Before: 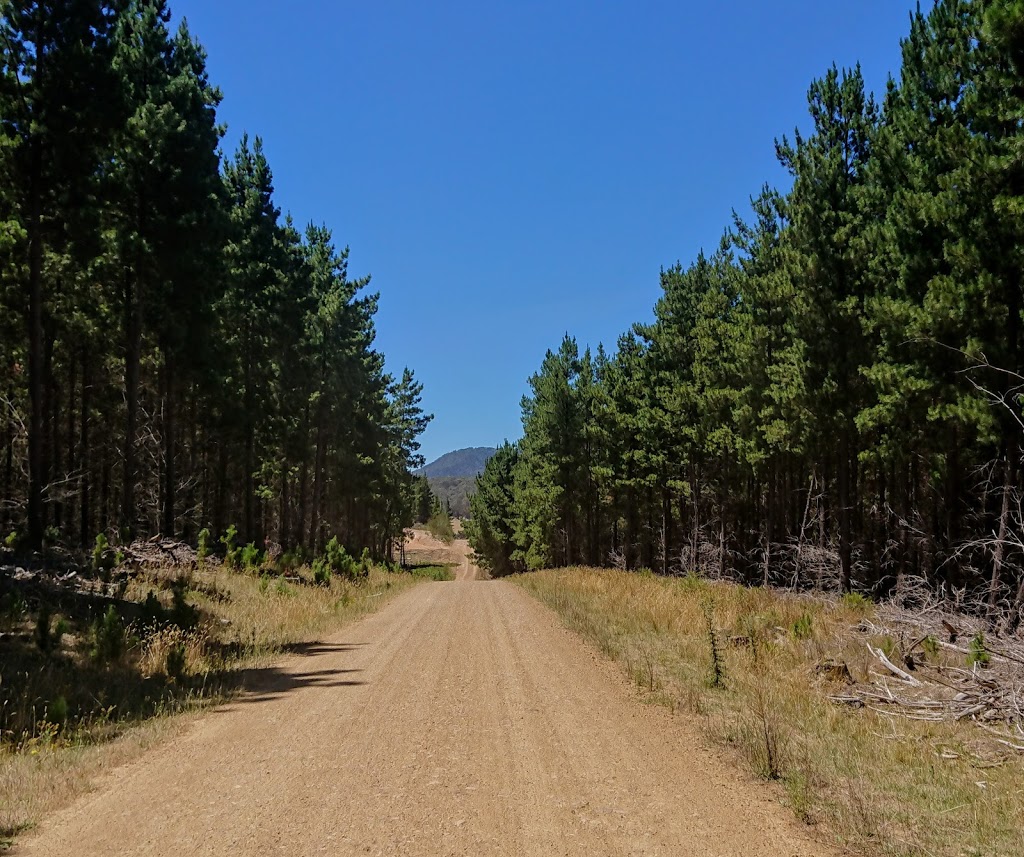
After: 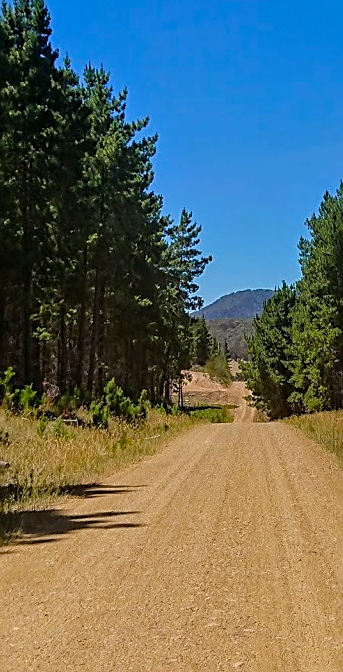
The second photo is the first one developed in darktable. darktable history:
haze removal: compatibility mode true, adaptive false
sharpen: on, module defaults
crop and rotate: left 21.77%, top 18.528%, right 44.676%, bottom 2.997%
color balance rgb: perceptual saturation grading › global saturation 20%, global vibrance 10%
